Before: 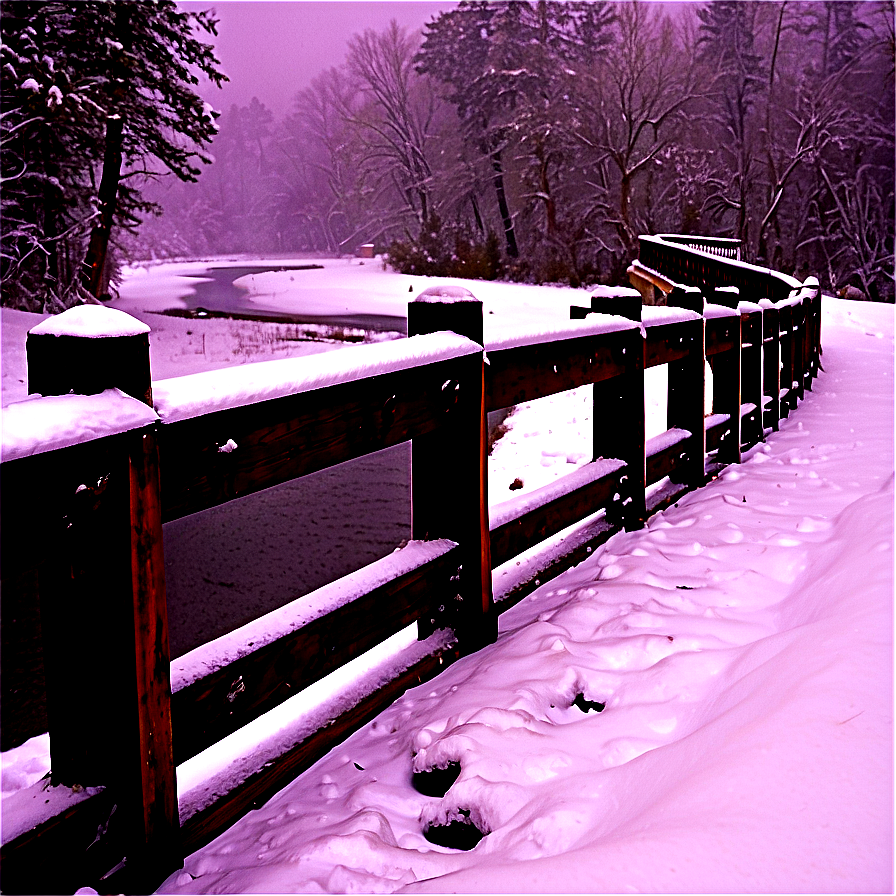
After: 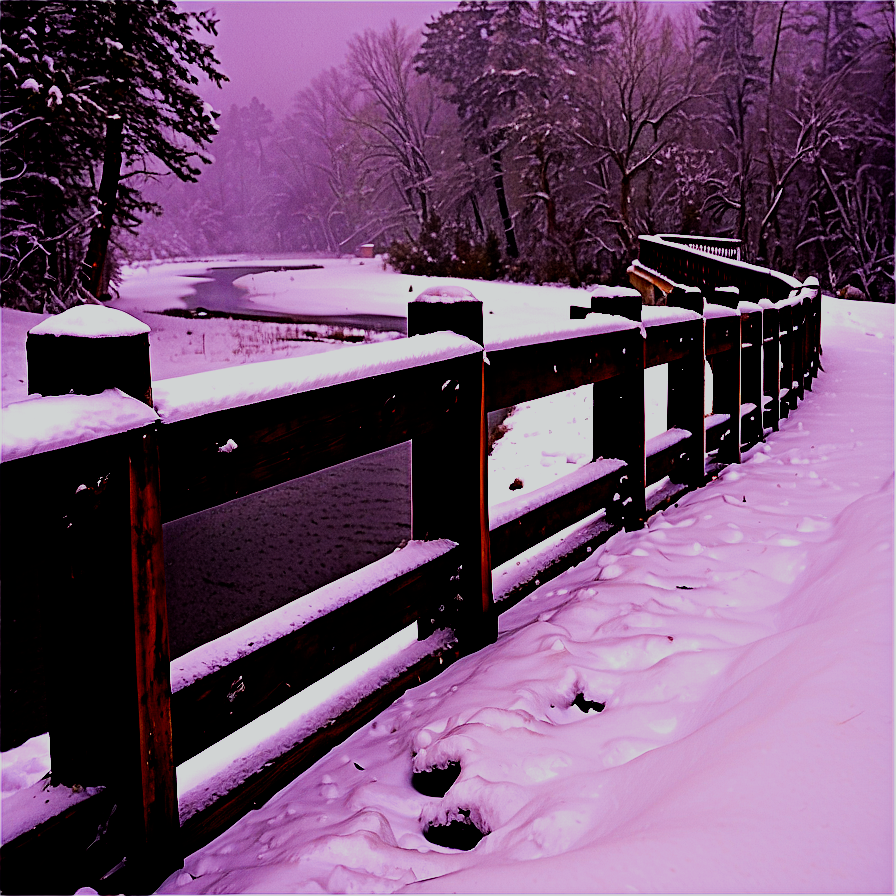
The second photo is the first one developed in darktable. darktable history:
filmic rgb: black relative exposure -7.65 EV, white relative exposure 4.56 EV, hardness 3.61
white balance: red 0.978, blue 0.999
